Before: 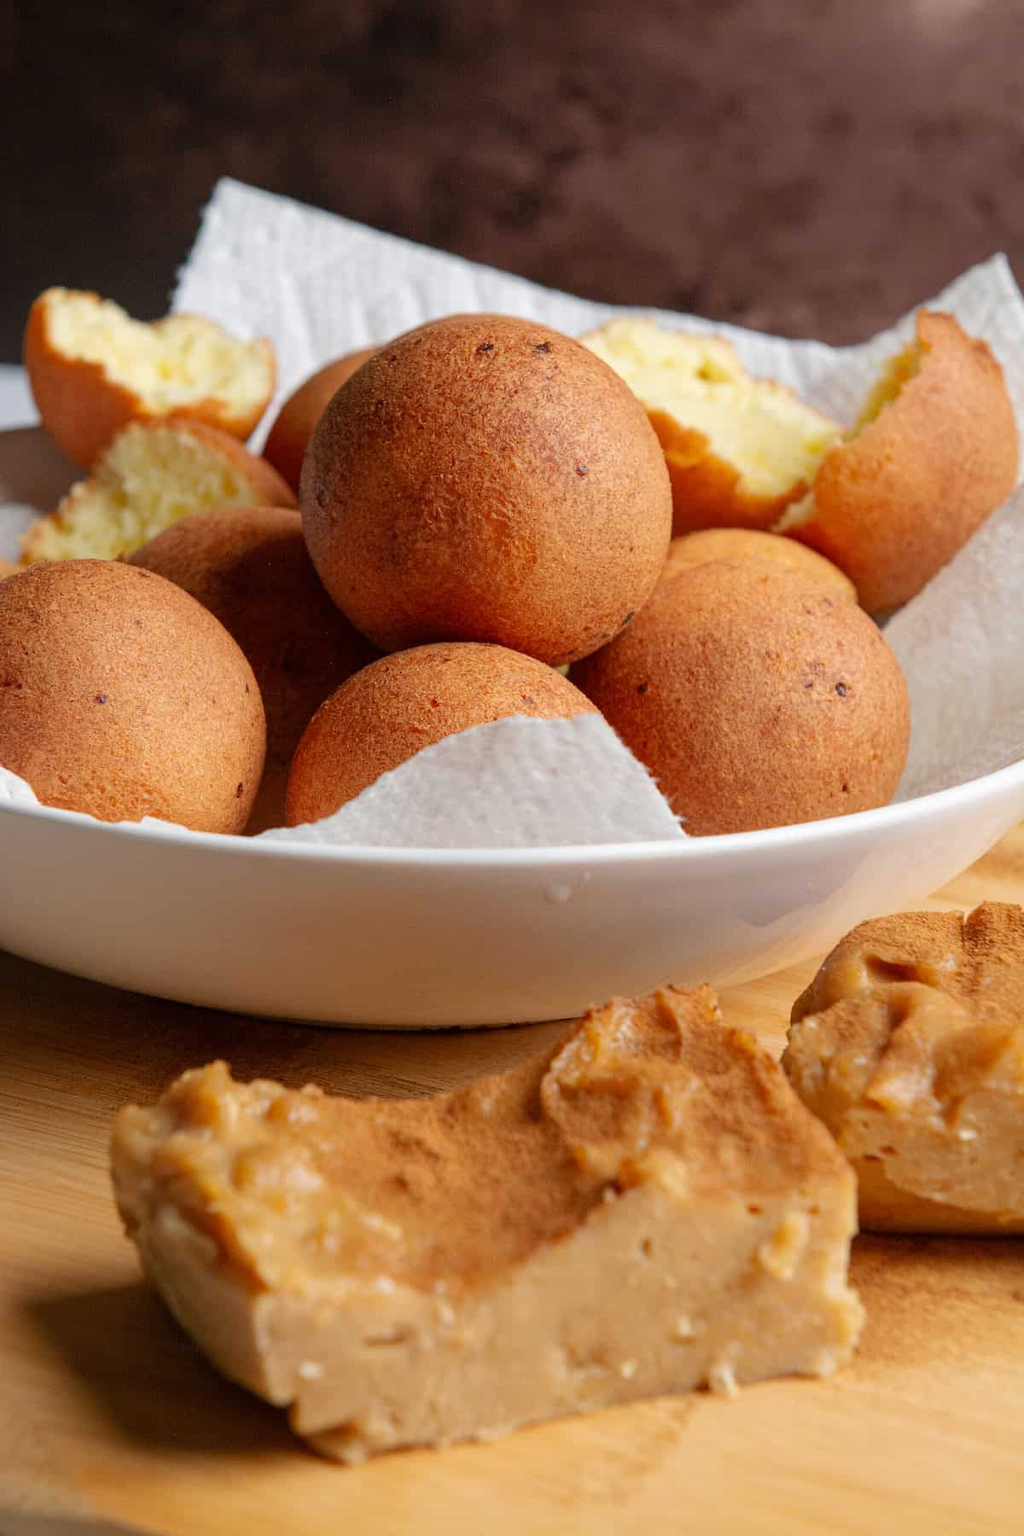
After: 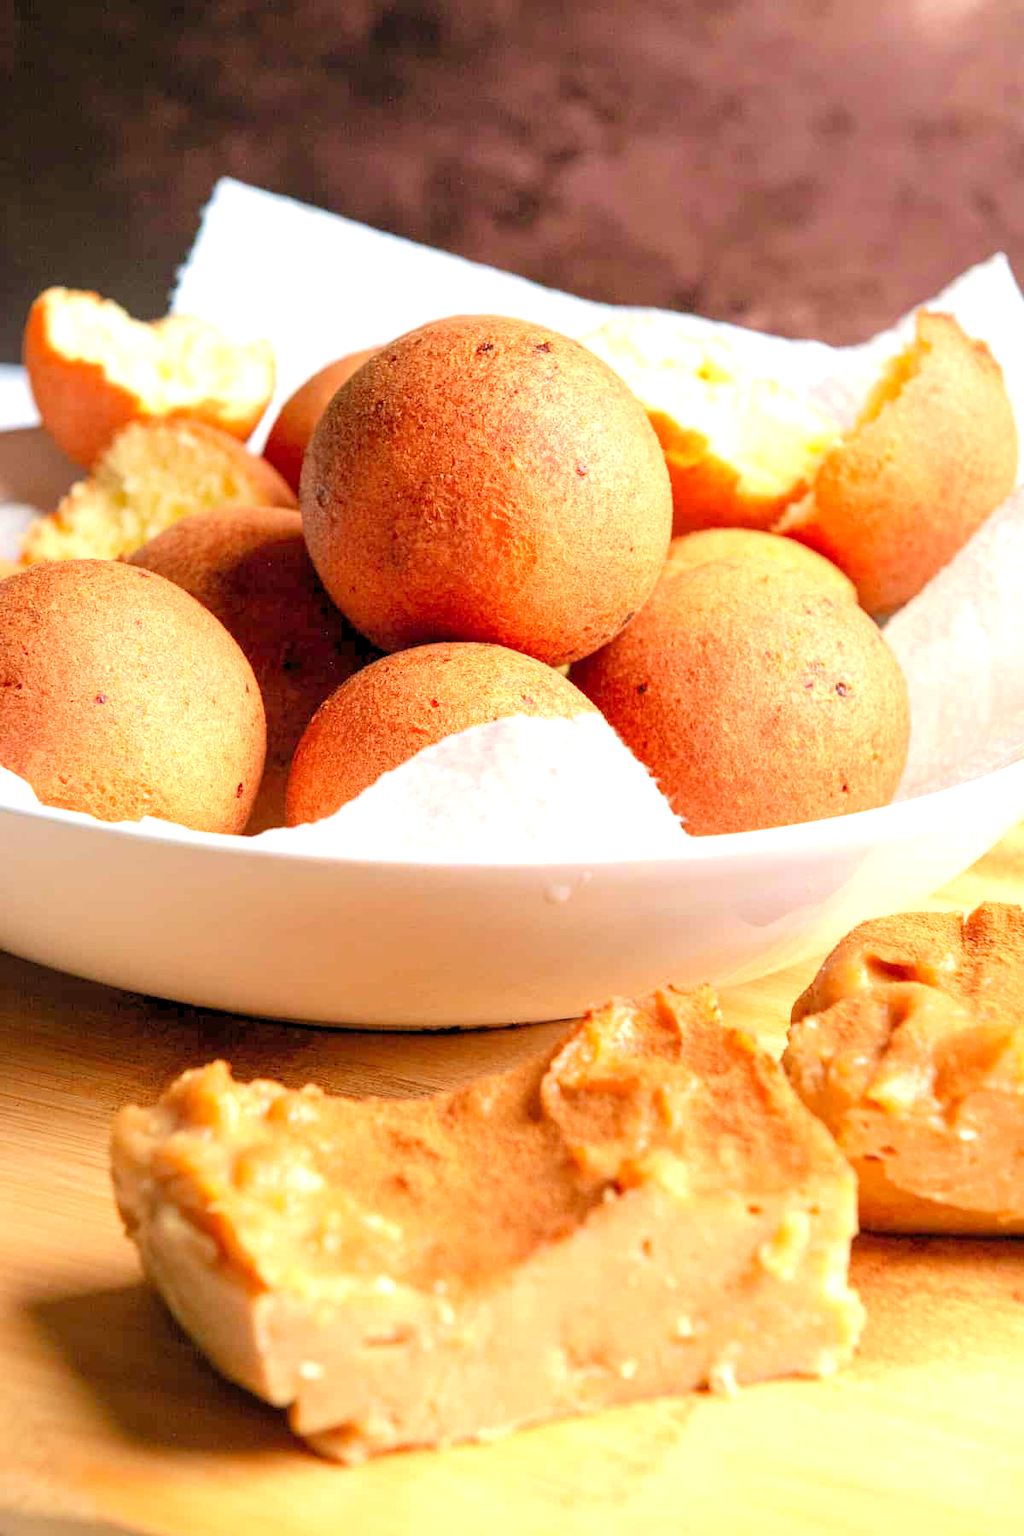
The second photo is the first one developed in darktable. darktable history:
exposure: black level correction 0, exposure 0.698 EV, compensate exposure bias true, compensate highlight preservation false
levels: black 8.55%, levels [0.044, 0.416, 0.908]
velvia: strength 26.98%
